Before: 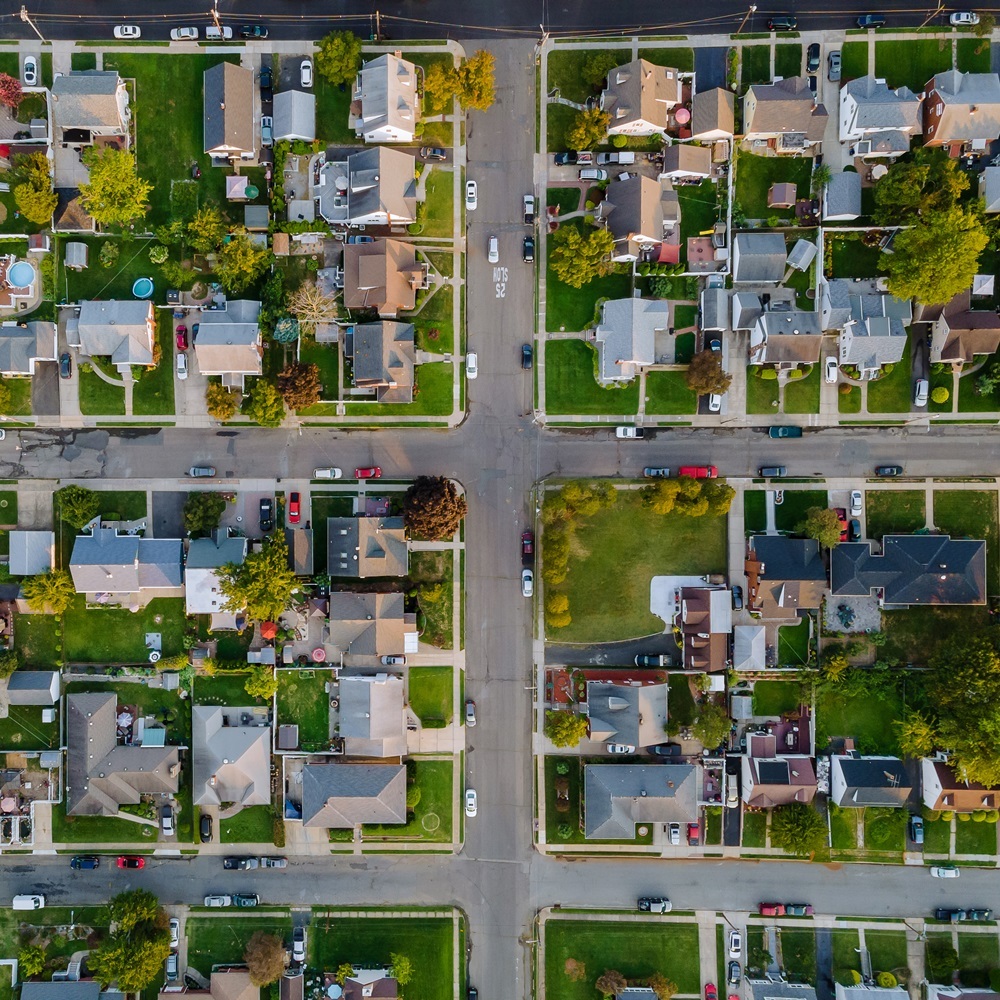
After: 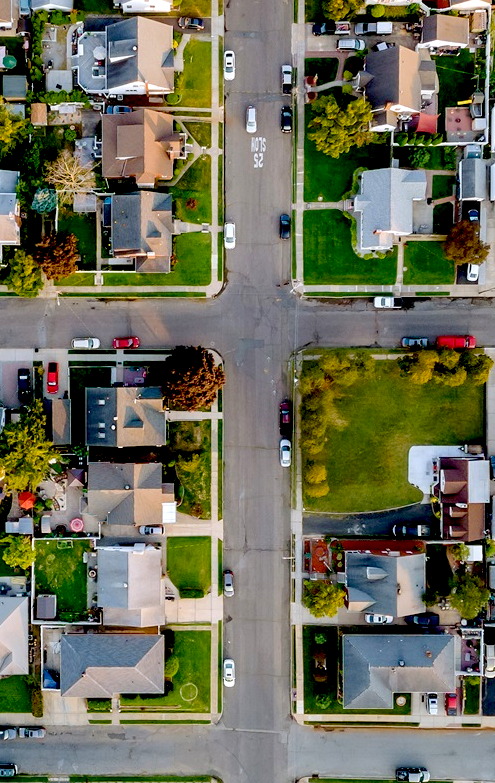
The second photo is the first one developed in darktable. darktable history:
crop and rotate: angle 0.012°, left 24.272%, top 13.045%, right 26.185%, bottom 8.566%
exposure: black level correction 0.031, exposure 0.326 EV, compensate highlight preservation false
